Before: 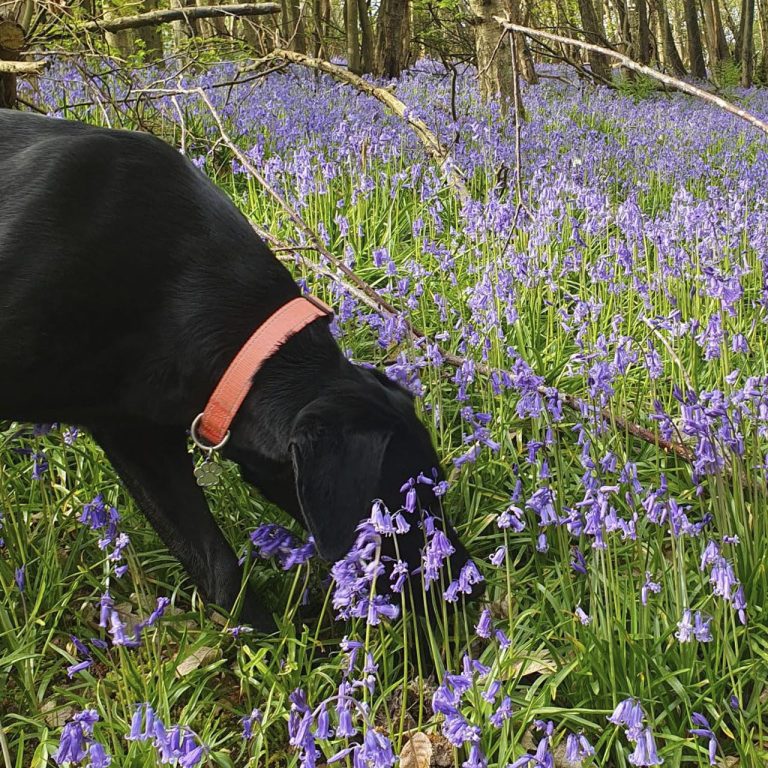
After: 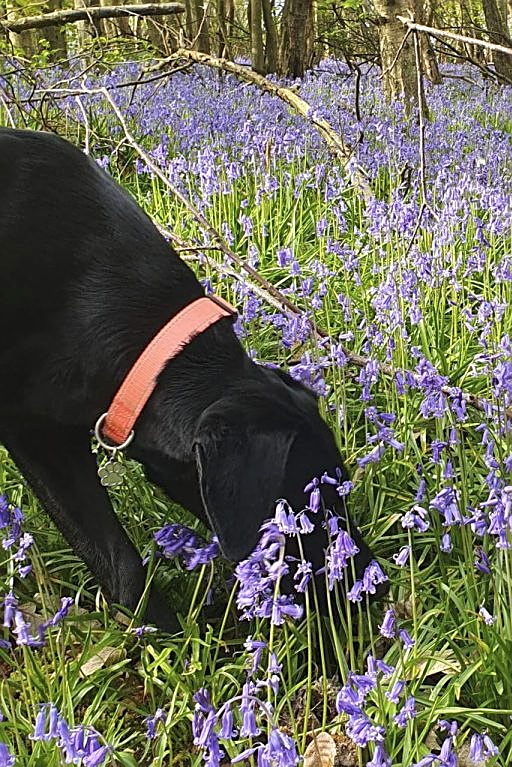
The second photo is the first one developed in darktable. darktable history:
crop and rotate: left 12.546%, right 20.717%
sharpen: on, module defaults
exposure: exposure 0.187 EV, compensate exposure bias true, compensate highlight preservation false
shadows and highlights: shadows 32.06, highlights -31.8, soften with gaussian
